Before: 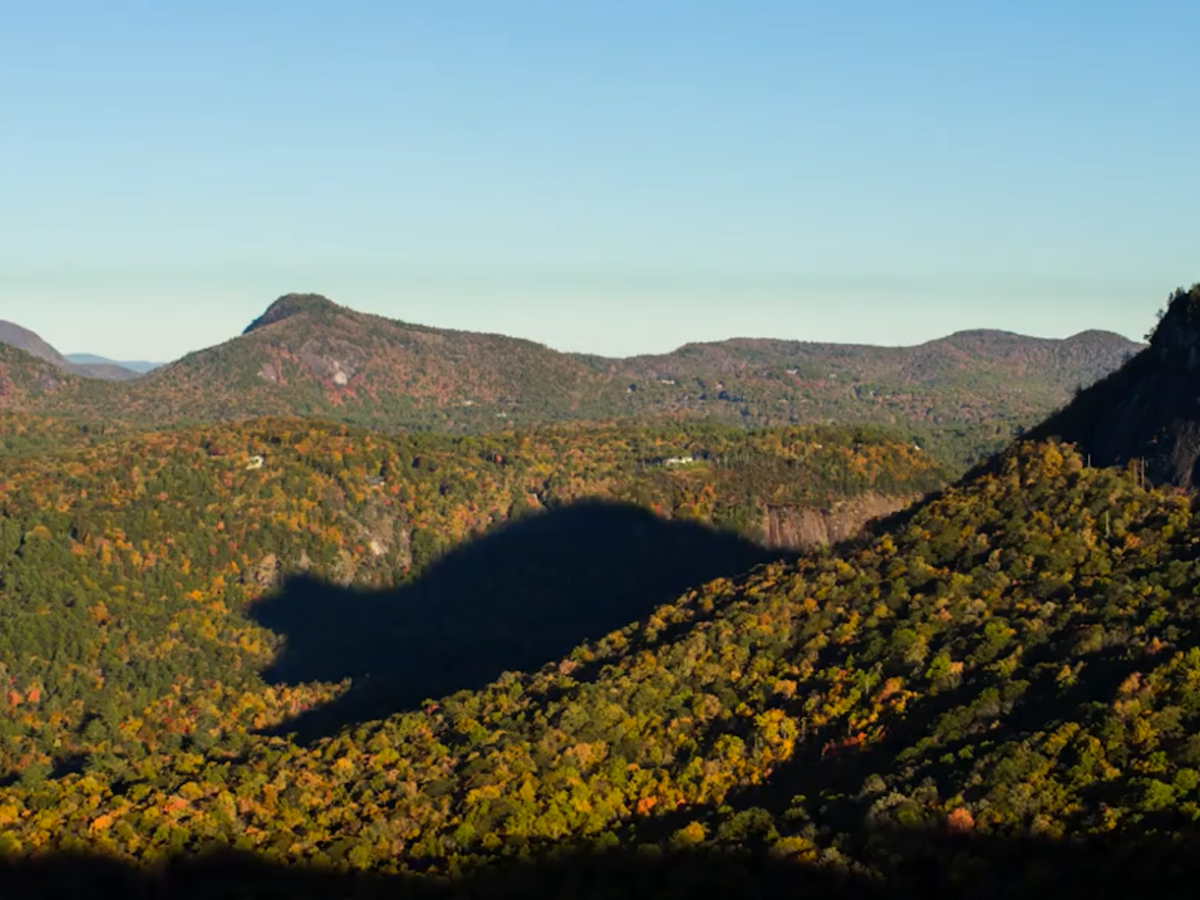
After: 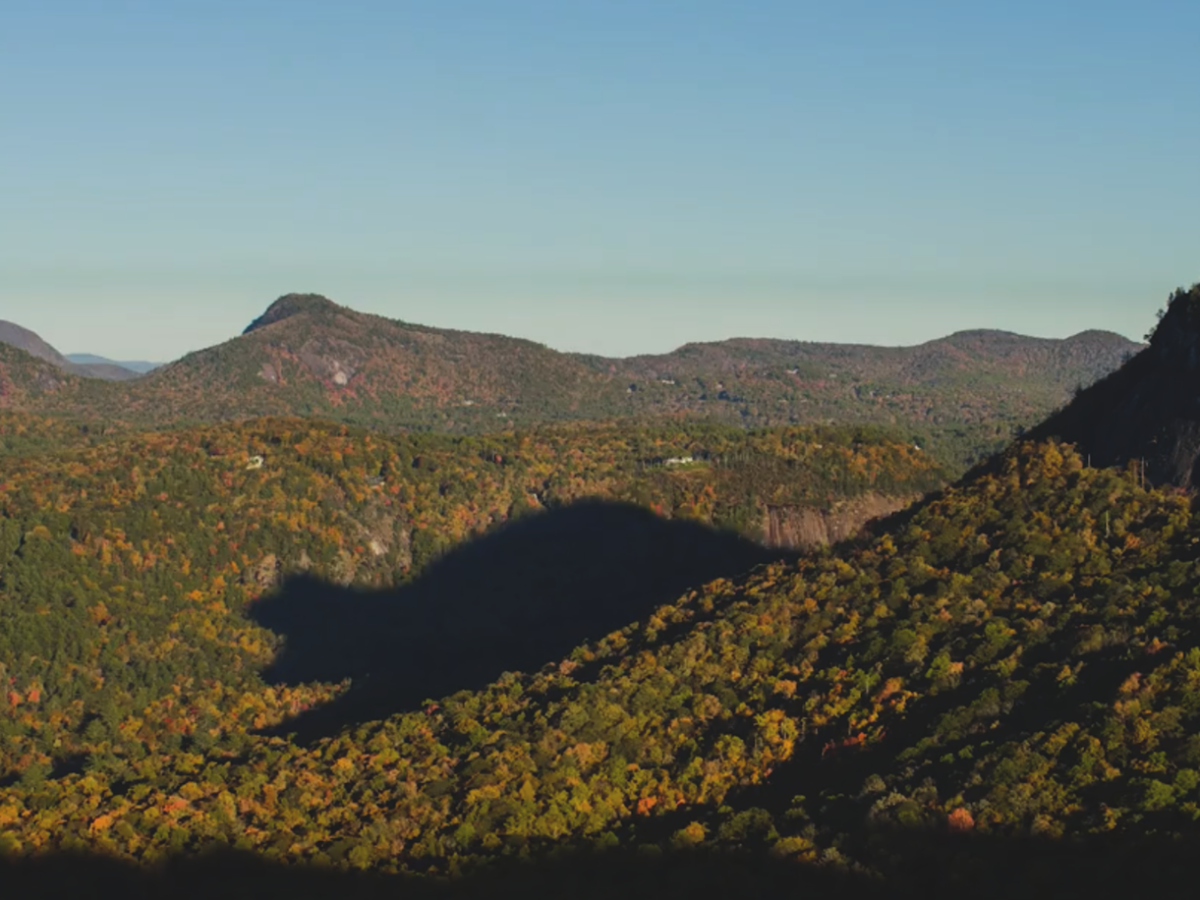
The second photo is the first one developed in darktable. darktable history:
exposure: black level correction -0.015, exposure -0.515 EV, compensate exposure bias true, compensate highlight preservation false
